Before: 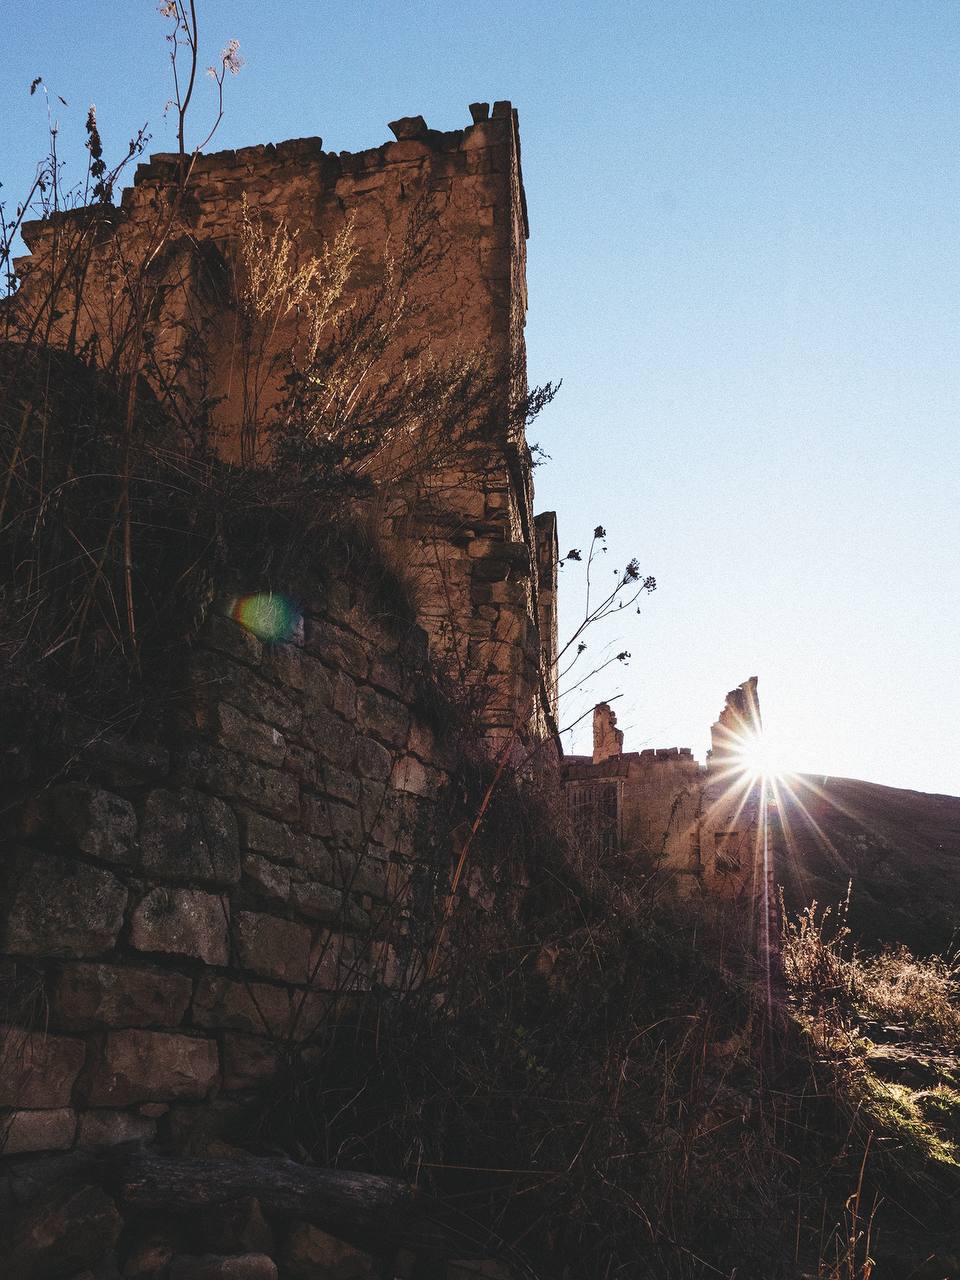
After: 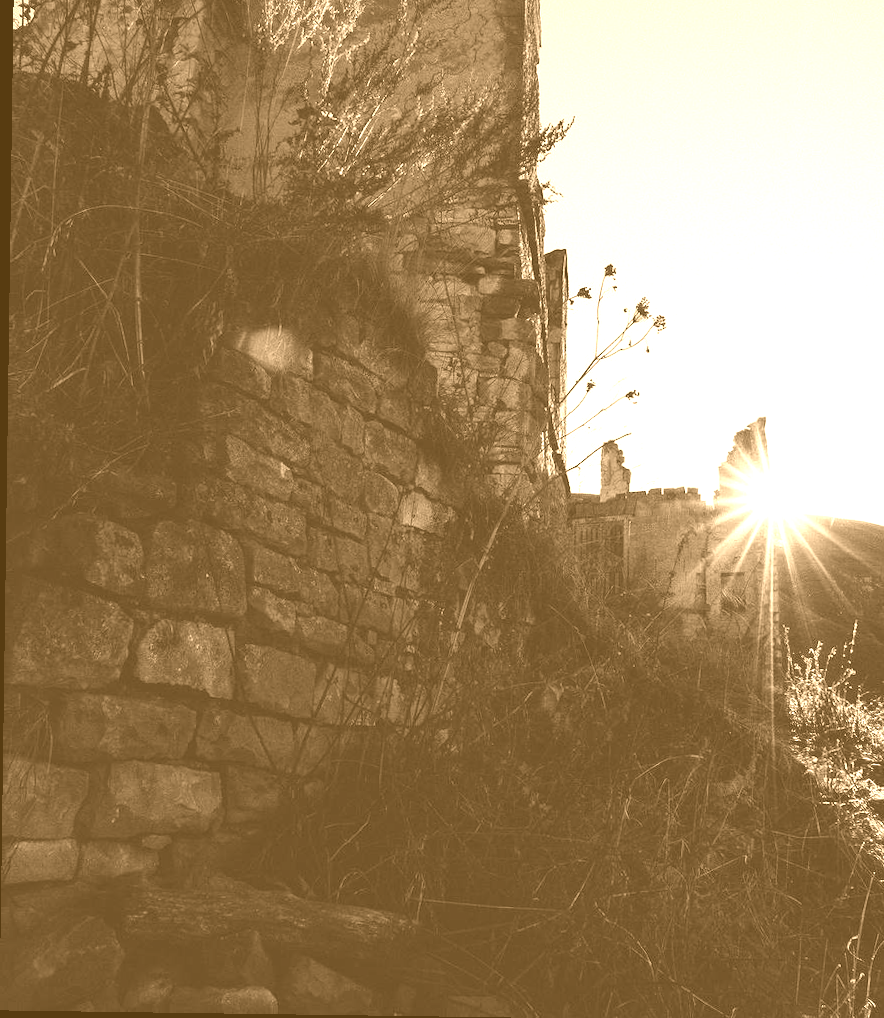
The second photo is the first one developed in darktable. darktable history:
crop: top 20.916%, right 9.437%, bottom 0.316%
white balance: red 1.138, green 0.996, blue 0.812
exposure: exposure -0.064 EV, compensate highlight preservation false
colorize: hue 28.8°, source mix 100%
rotate and perspective: rotation 0.8°, automatic cropping off
